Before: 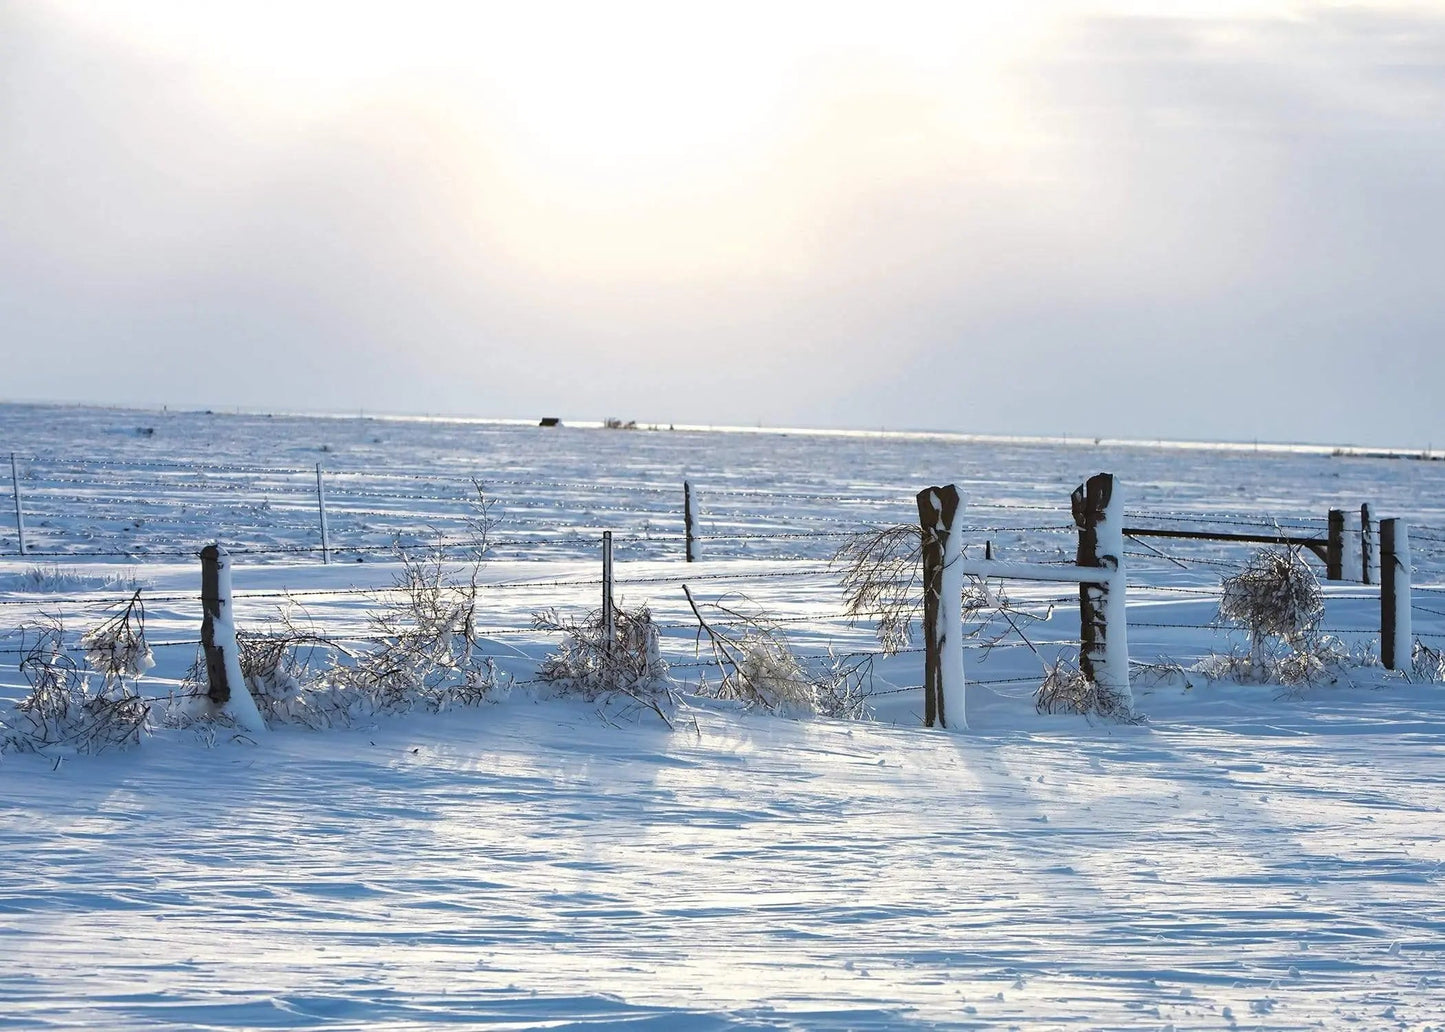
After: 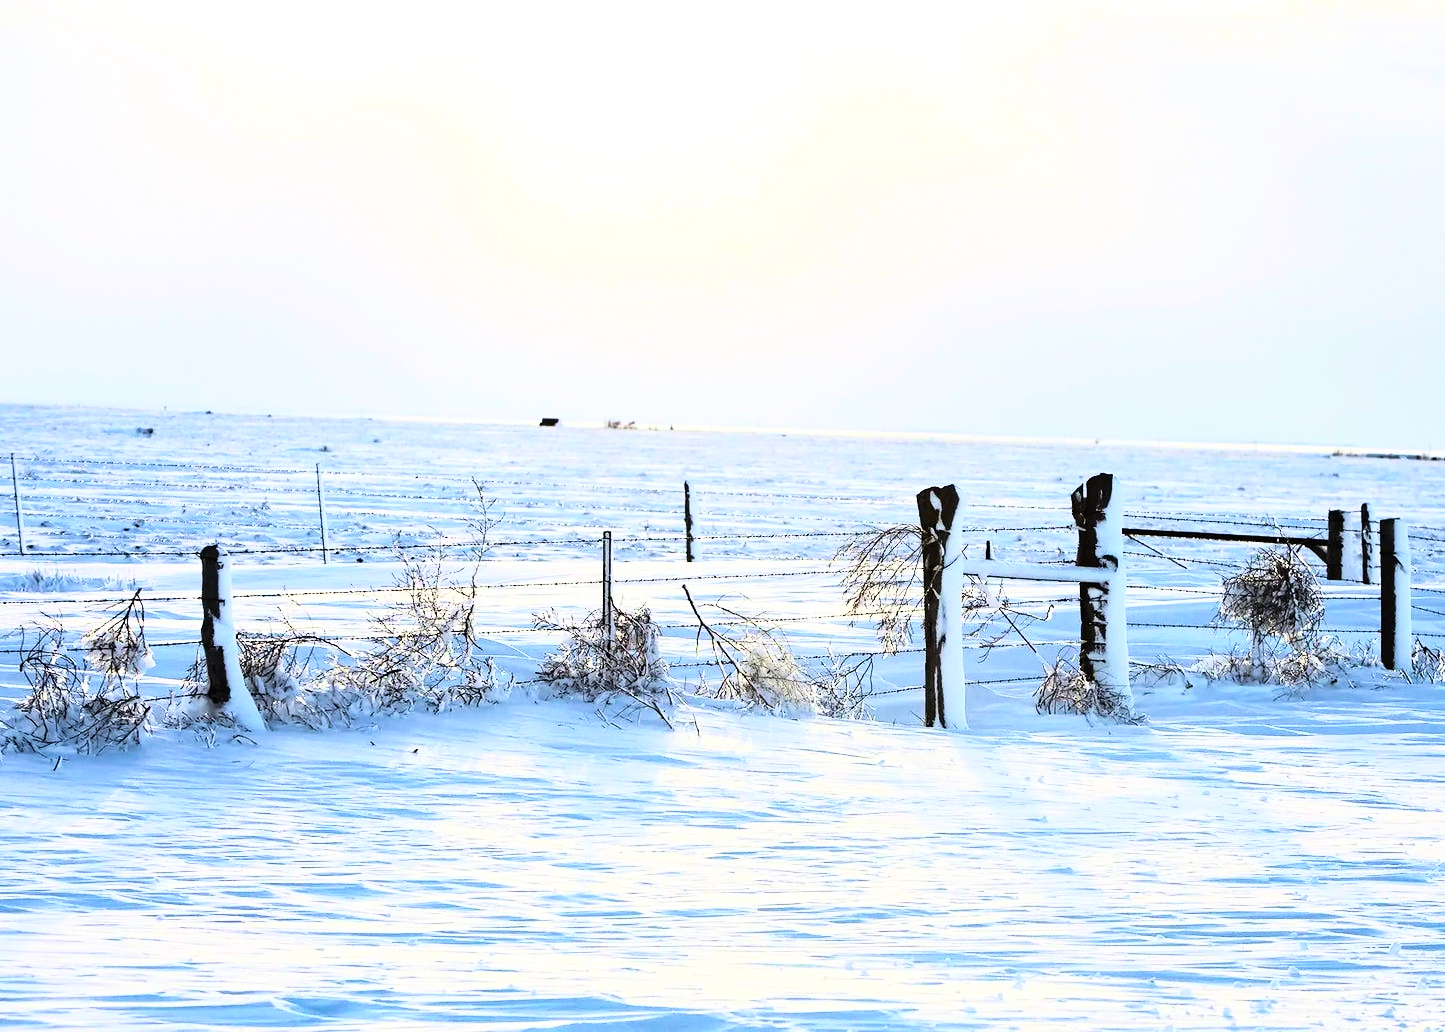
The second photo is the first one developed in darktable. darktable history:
velvia: strength 21.76%
rgb curve: curves: ch0 [(0, 0) (0.21, 0.15) (0.24, 0.21) (0.5, 0.75) (0.75, 0.96) (0.89, 0.99) (1, 1)]; ch1 [(0, 0.02) (0.21, 0.13) (0.25, 0.2) (0.5, 0.67) (0.75, 0.9) (0.89, 0.97) (1, 1)]; ch2 [(0, 0.02) (0.21, 0.13) (0.25, 0.2) (0.5, 0.67) (0.75, 0.9) (0.89, 0.97) (1, 1)], compensate middle gray true
